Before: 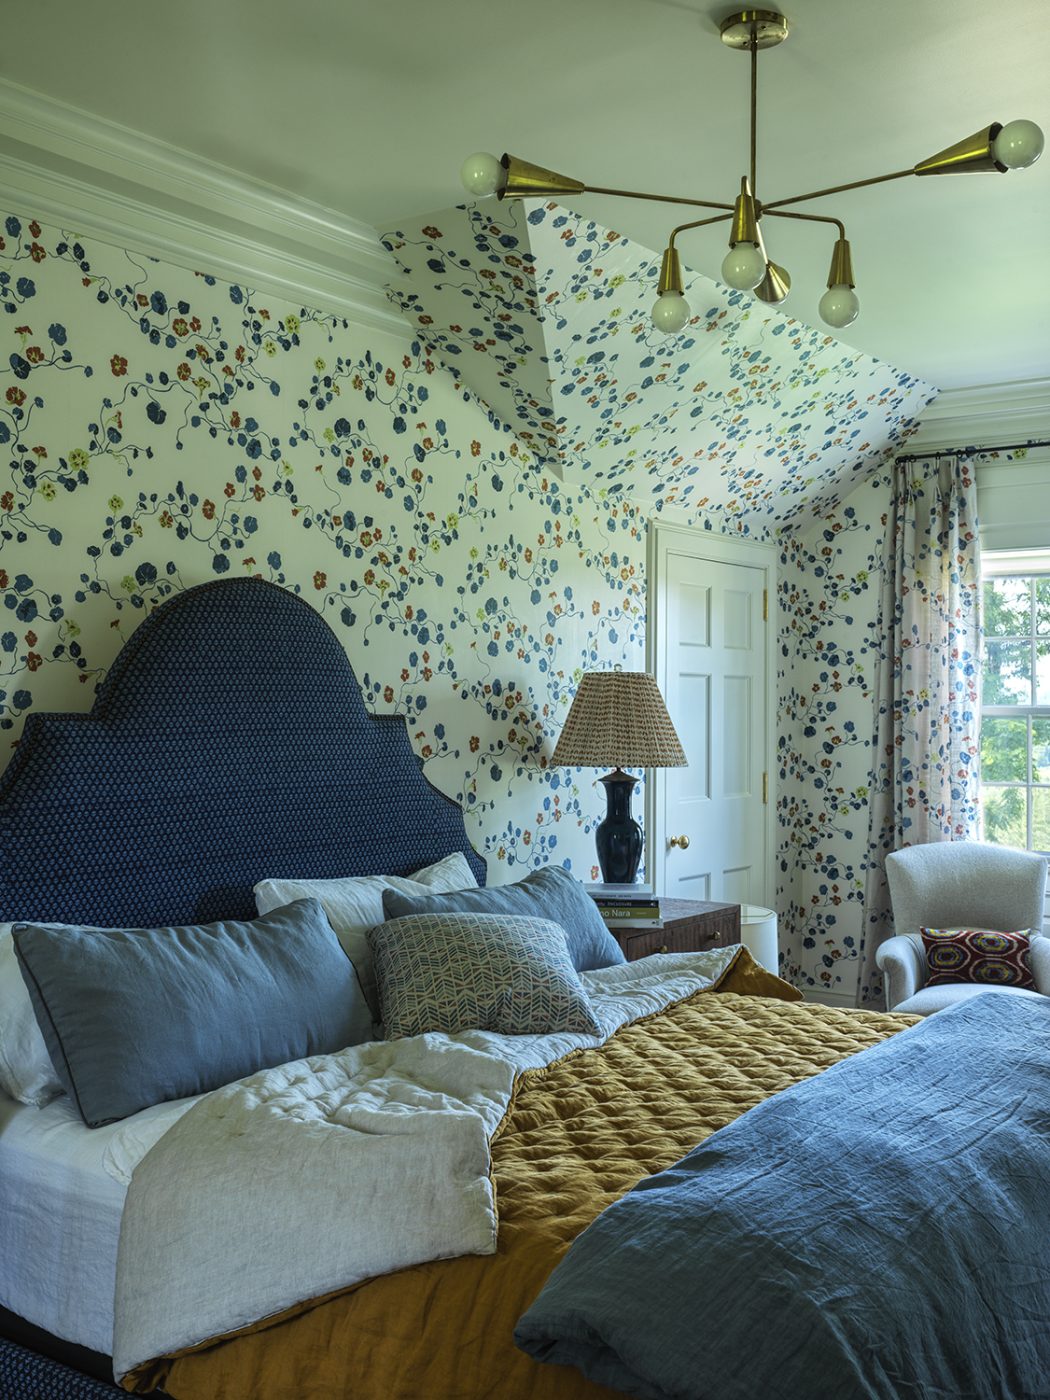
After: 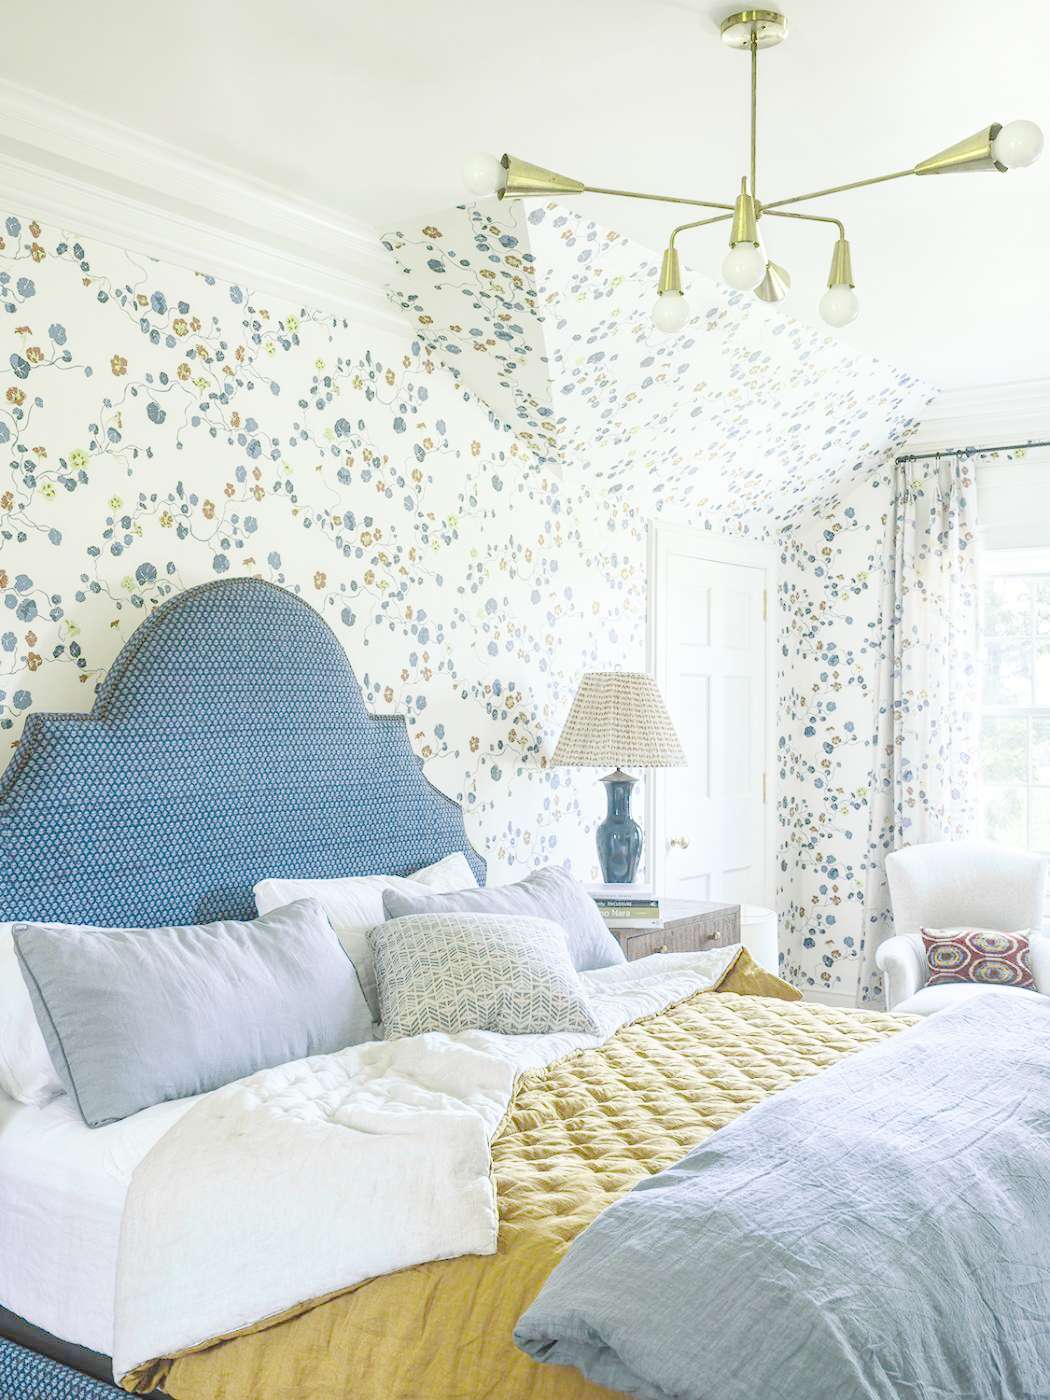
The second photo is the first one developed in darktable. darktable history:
tone curve "profile": curves: ch0 [(0, 0) (0.003, 0.003) (0.011, 0.012) (0.025, 0.026) (0.044, 0.046) (0.069, 0.072) (0.1, 0.104) (0.136, 0.141) (0.177, 0.185) (0.224, 0.247) (0.277, 0.335) (0.335, 0.447) (0.399, 0.539) (0.468, 0.636) (0.543, 0.723) (0.623, 0.803) (0.709, 0.873) (0.801, 0.936) (0.898, 0.978) (1, 1)], preserve colors none
color look up table "profile": target L [97.14, 82.06, 70.67, 68.94, 67.57, 57.61, 55.51, 41.56, 199.98, 100, 92.25, 85.86, 79.52, 82.73, 78.71, 79.84, 78.03, 75.98, 72.61, 67.09, 67.24, 61.72, 56.09, 51.23, 50.05, 45.14, 42.4, 37.16, 58.64, 55.57, 48.98, 49.82, 42.12, 34.26, 31.38, 32.61, 26.58, 23.45, 17.35, 77.96, 79.1, 75.96, 76.5, 75.67, 75.49, 57.42, 51.12, 51.26, 48.04], target a [-4.046, -0.312, -26.88, -17.96, -0.487, -41.38, -33.31, -10.73, 0.003, -0.132, -0.506, -0.474, -6.816, 5.817, -10.11, 1.736, -3.583, -0.16, -0.281, 15.99, 18.98, 22.48, 32.91, 48.41, 0.226, 57.79, 55.36, 16.1, 7.254, 47, 51.89, 25.09, 7.433, 0.113, 17.87, 10.69, 0.084, 0.247, 0.165, -5.904, -0.976, -1.005, -2.628, -3.345, -2.471, -17.14, -17.81, -3.472, -3.009], target b [4.48, 0.728, 54.25, 1.104, 0.493, 20.33, 27.46, 19.72, -0.03, 1.639, 2.487, 3.167, 74.62, 0.274, 73.92, 0.404, 2.872, 0.381, 1.402, 60.93, 12.75, 53.3, 46.28, 12.28, 0.541, 24.3, 26.25, 11.77, -19.66, -13.07, -1.858, -23.98, -40.34, -0.052, -17.58, -46.32, -0.479, -0.248, -0.023, -2.553, -0.326, -6.306, -4.025, -5.383, -1.955, -16.3, -20.44, -19.56, -35.66], num patches 49
